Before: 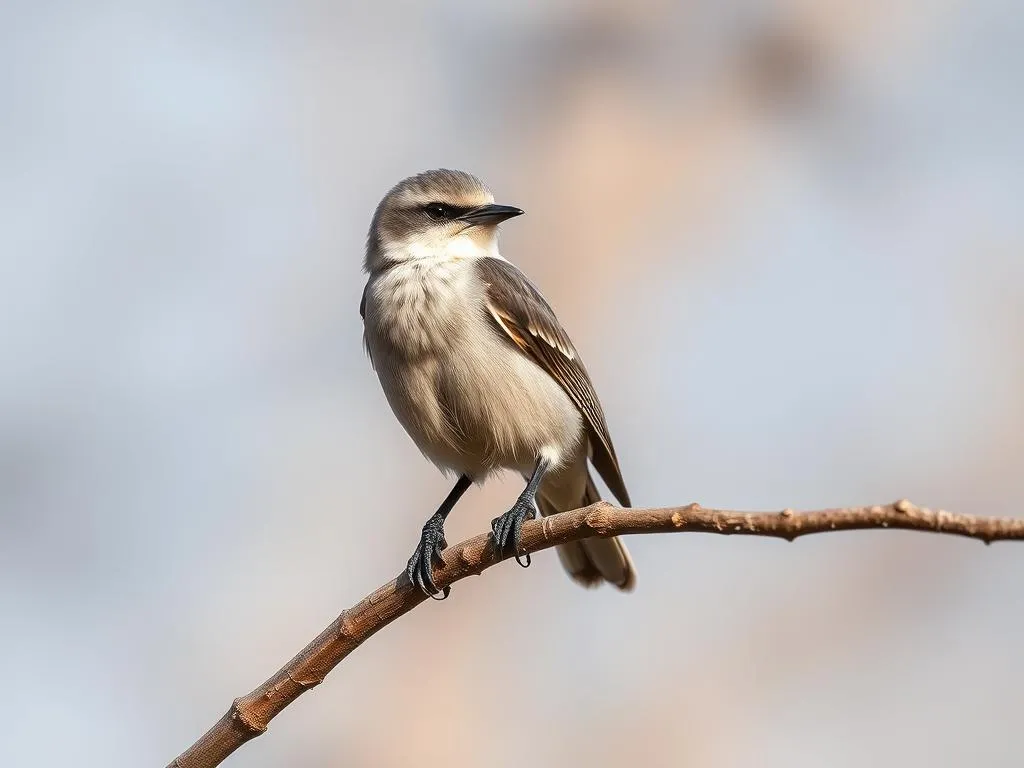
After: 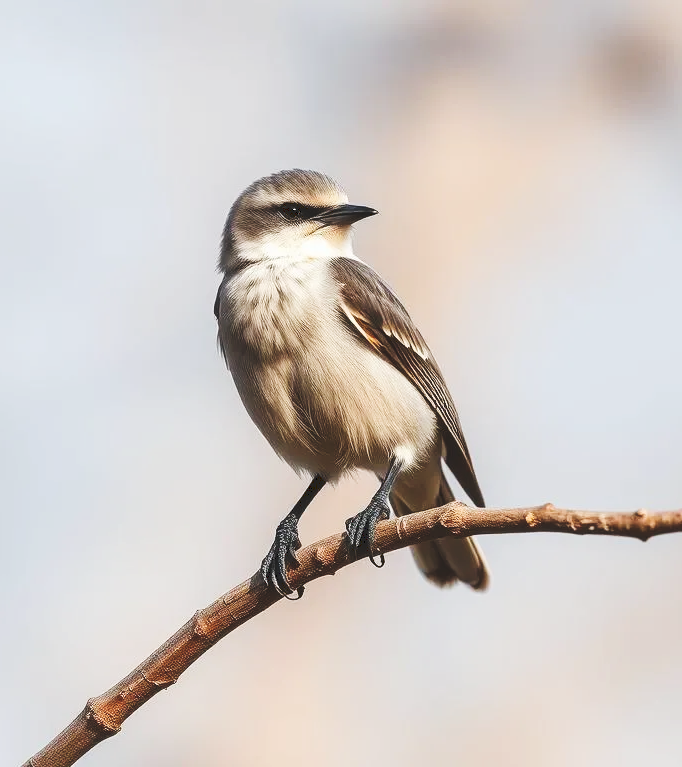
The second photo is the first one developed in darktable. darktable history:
tone curve: curves: ch0 [(0, 0) (0.003, 0.117) (0.011, 0.125) (0.025, 0.133) (0.044, 0.144) (0.069, 0.152) (0.1, 0.167) (0.136, 0.186) (0.177, 0.21) (0.224, 0.244) (0.277, 0.295) (0.335, 0.357) (0.399, 0.445) (0.468, 0.531) (0.543, 0.629) (0.623, 0.716) (0.709, 0.803) (0.801, 0.876) (0.898, 0.939) (1, 1)], preserve colors none
crop and rotate: left 14.292%, right 19.041%
exposure: compensate highlight preservation false
